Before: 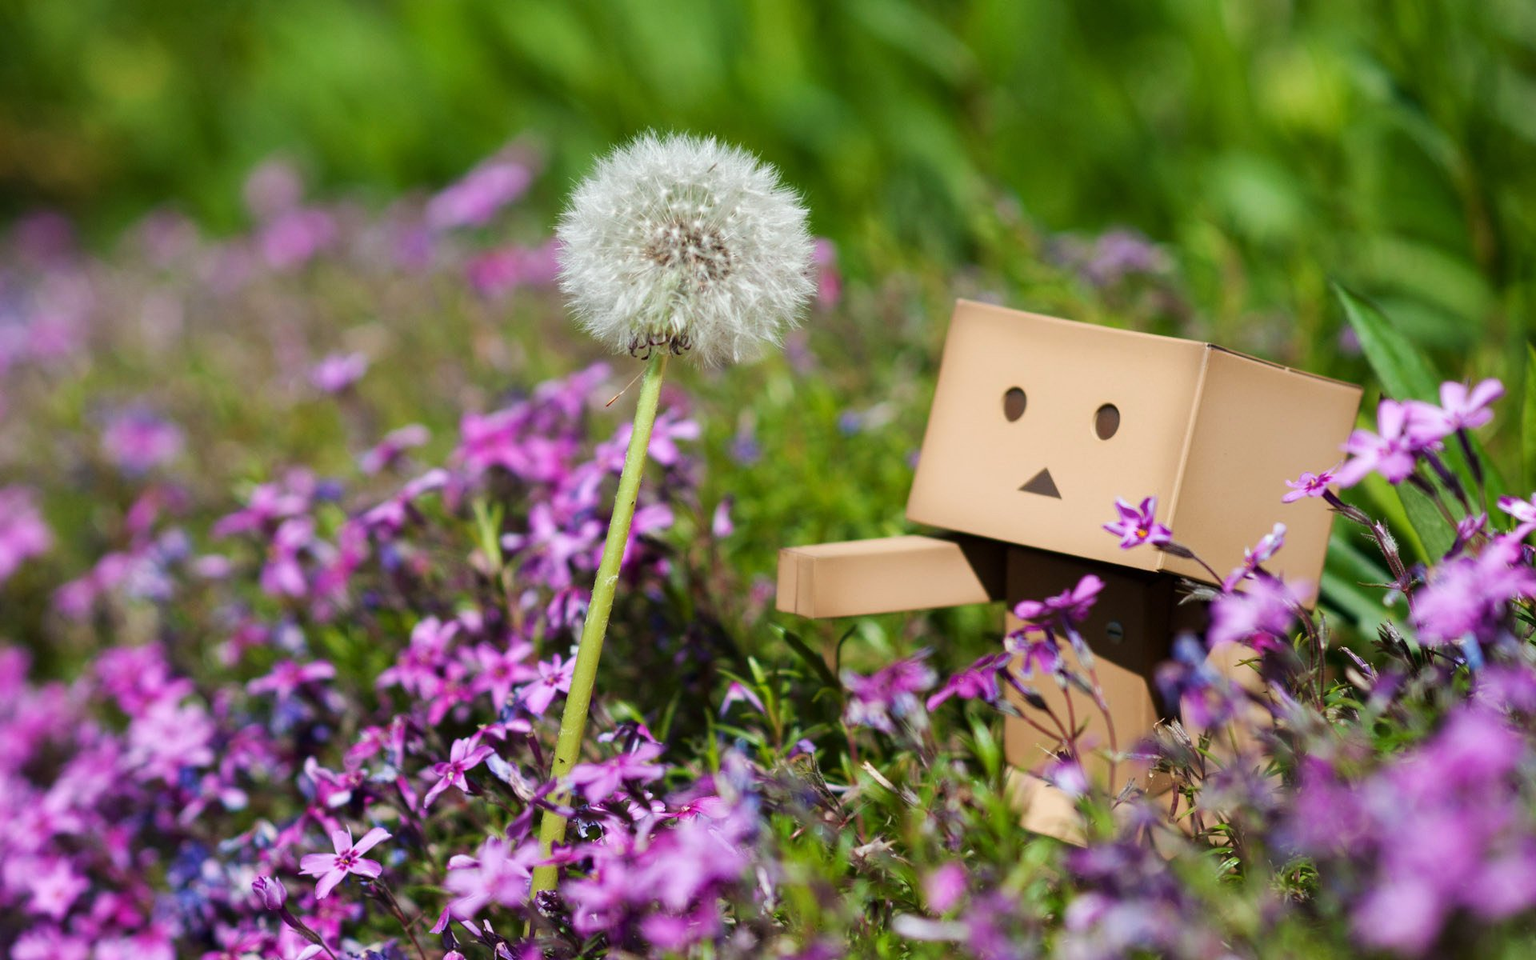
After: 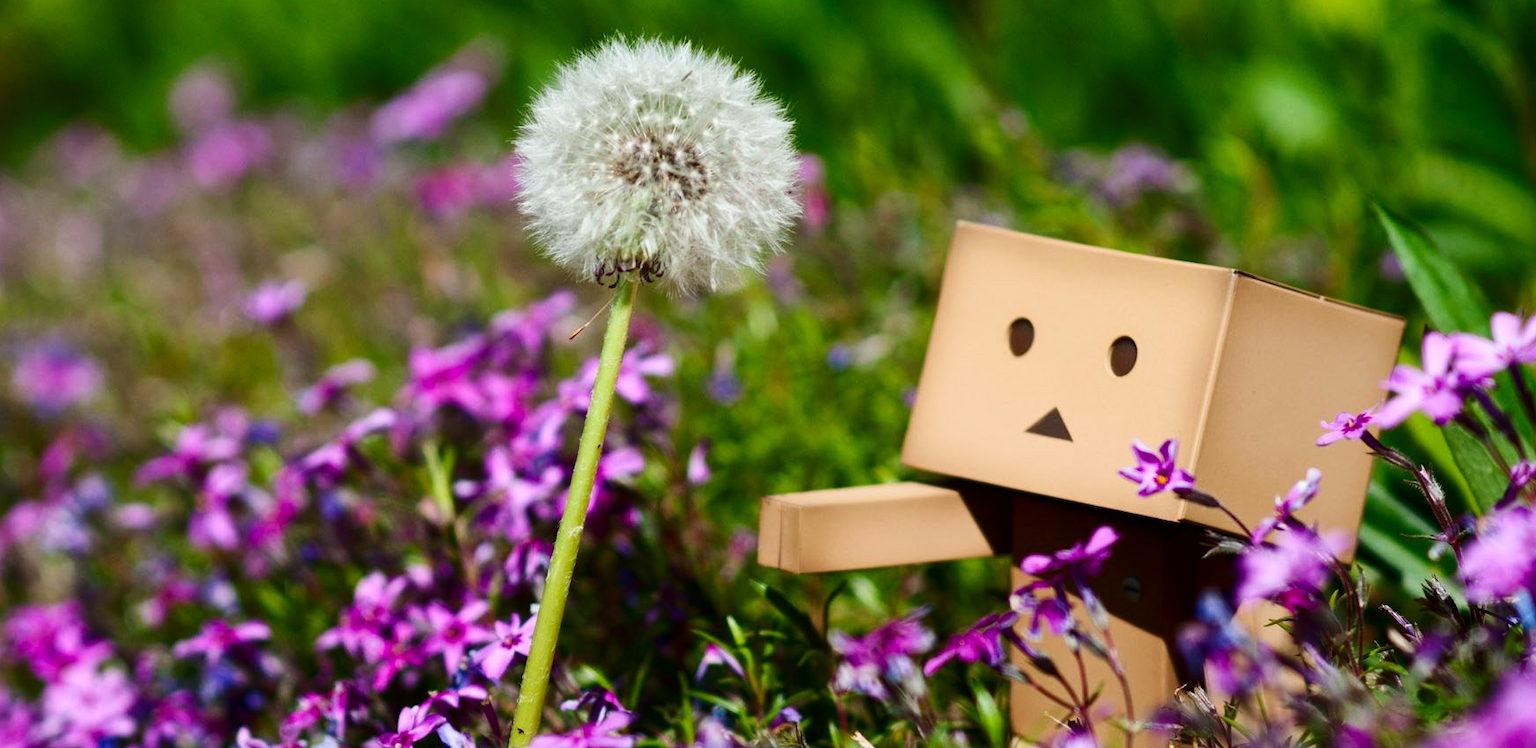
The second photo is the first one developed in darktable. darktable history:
crop: left 5.934%, top 10.372%, right 3.511%, bottom 18.964%
contrast brightness saturation: contrast 0.194, brightness -0.107, saturation 0.213
